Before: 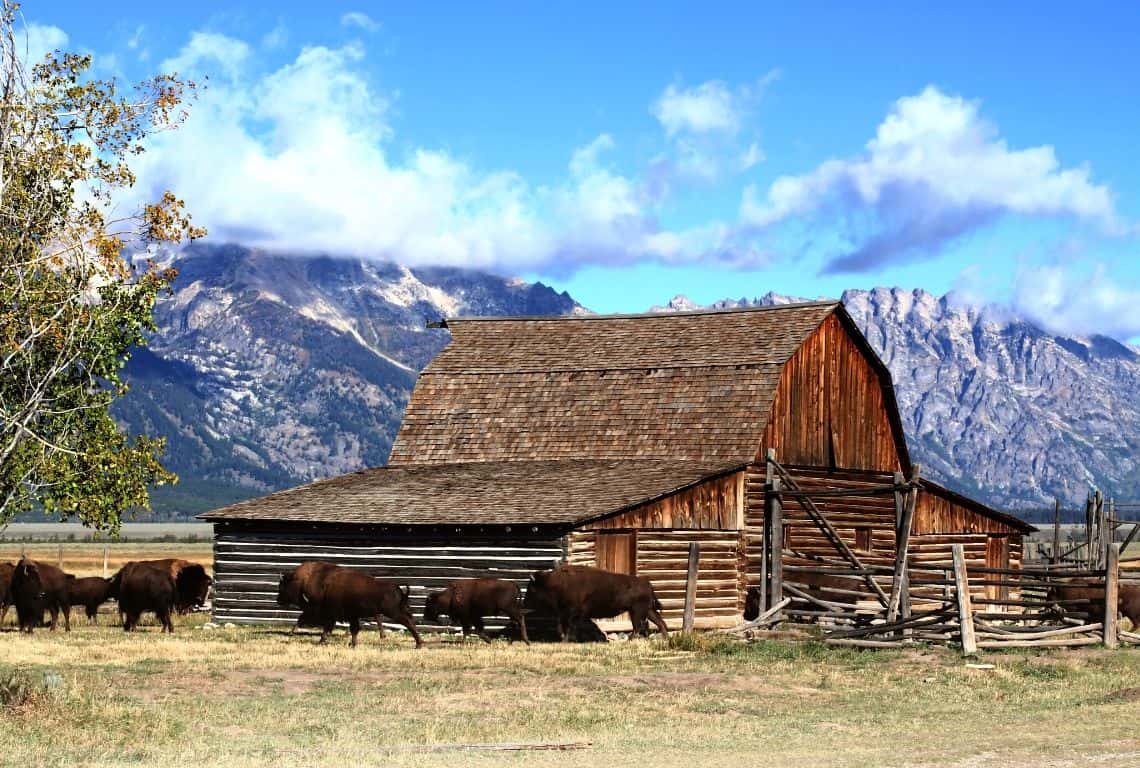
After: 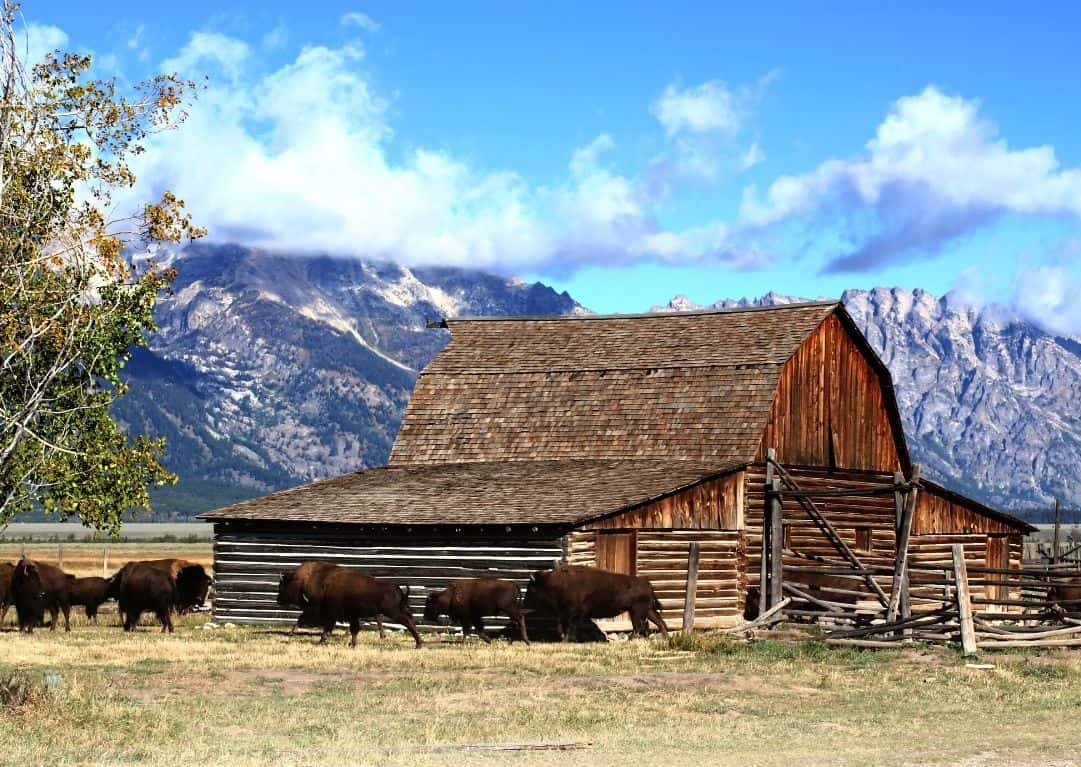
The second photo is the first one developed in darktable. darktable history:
crop and rotate: left 0%, right 5.137%
